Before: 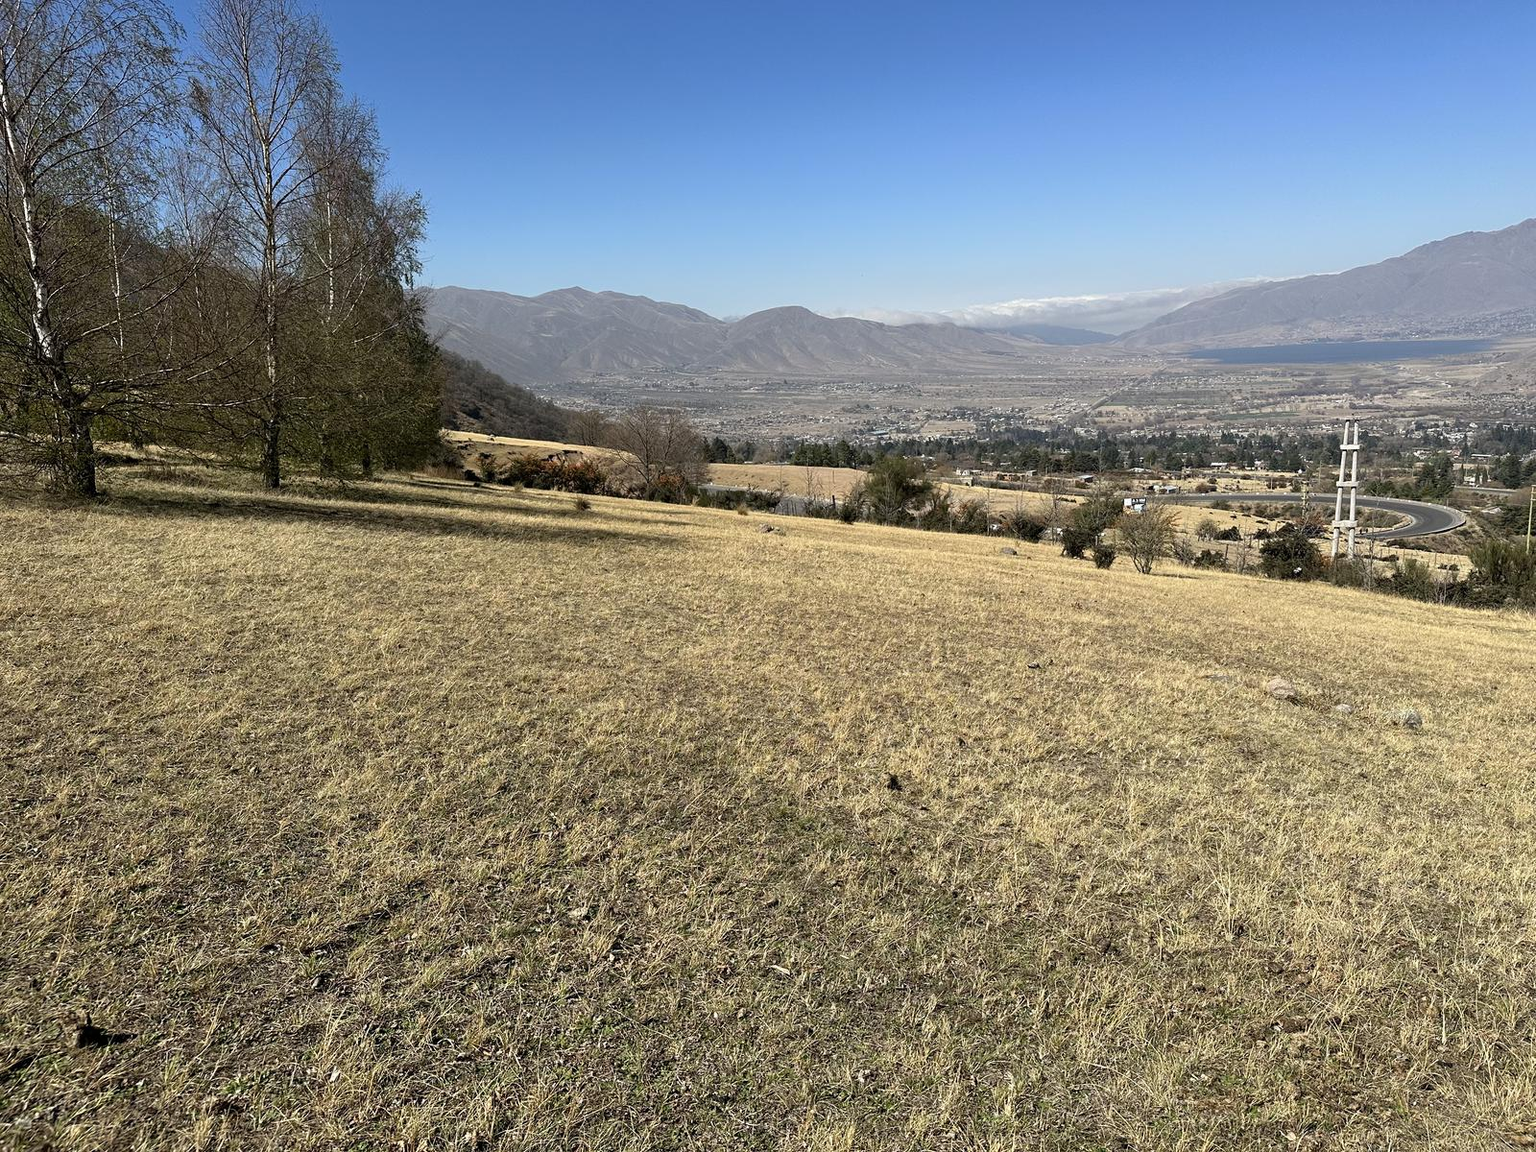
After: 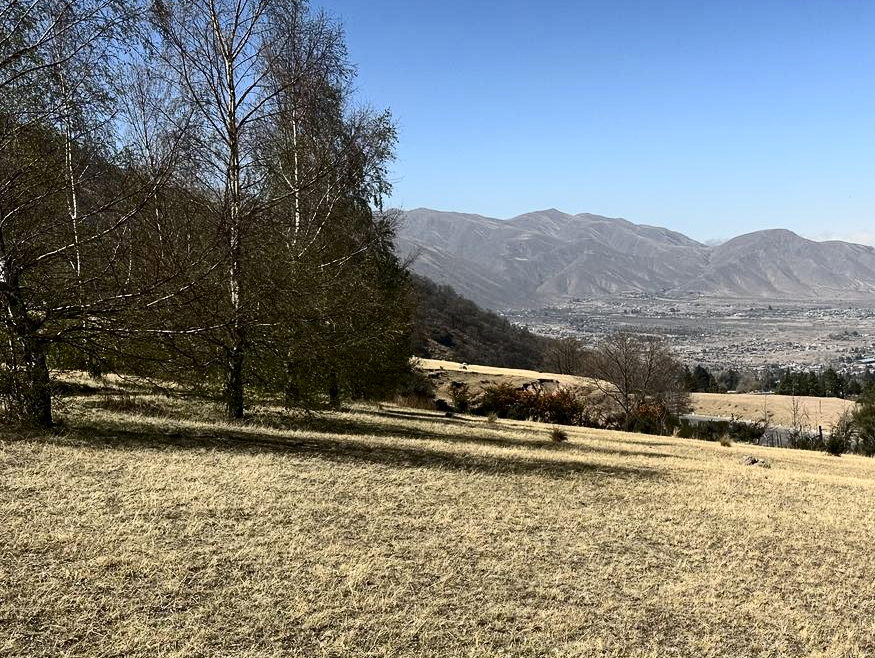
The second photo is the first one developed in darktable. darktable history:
crop and rotate: left 3.047%, top 7.509%, right 42.236%, bottom 37.598%
contrast brightness saturation: contrast 0.28
